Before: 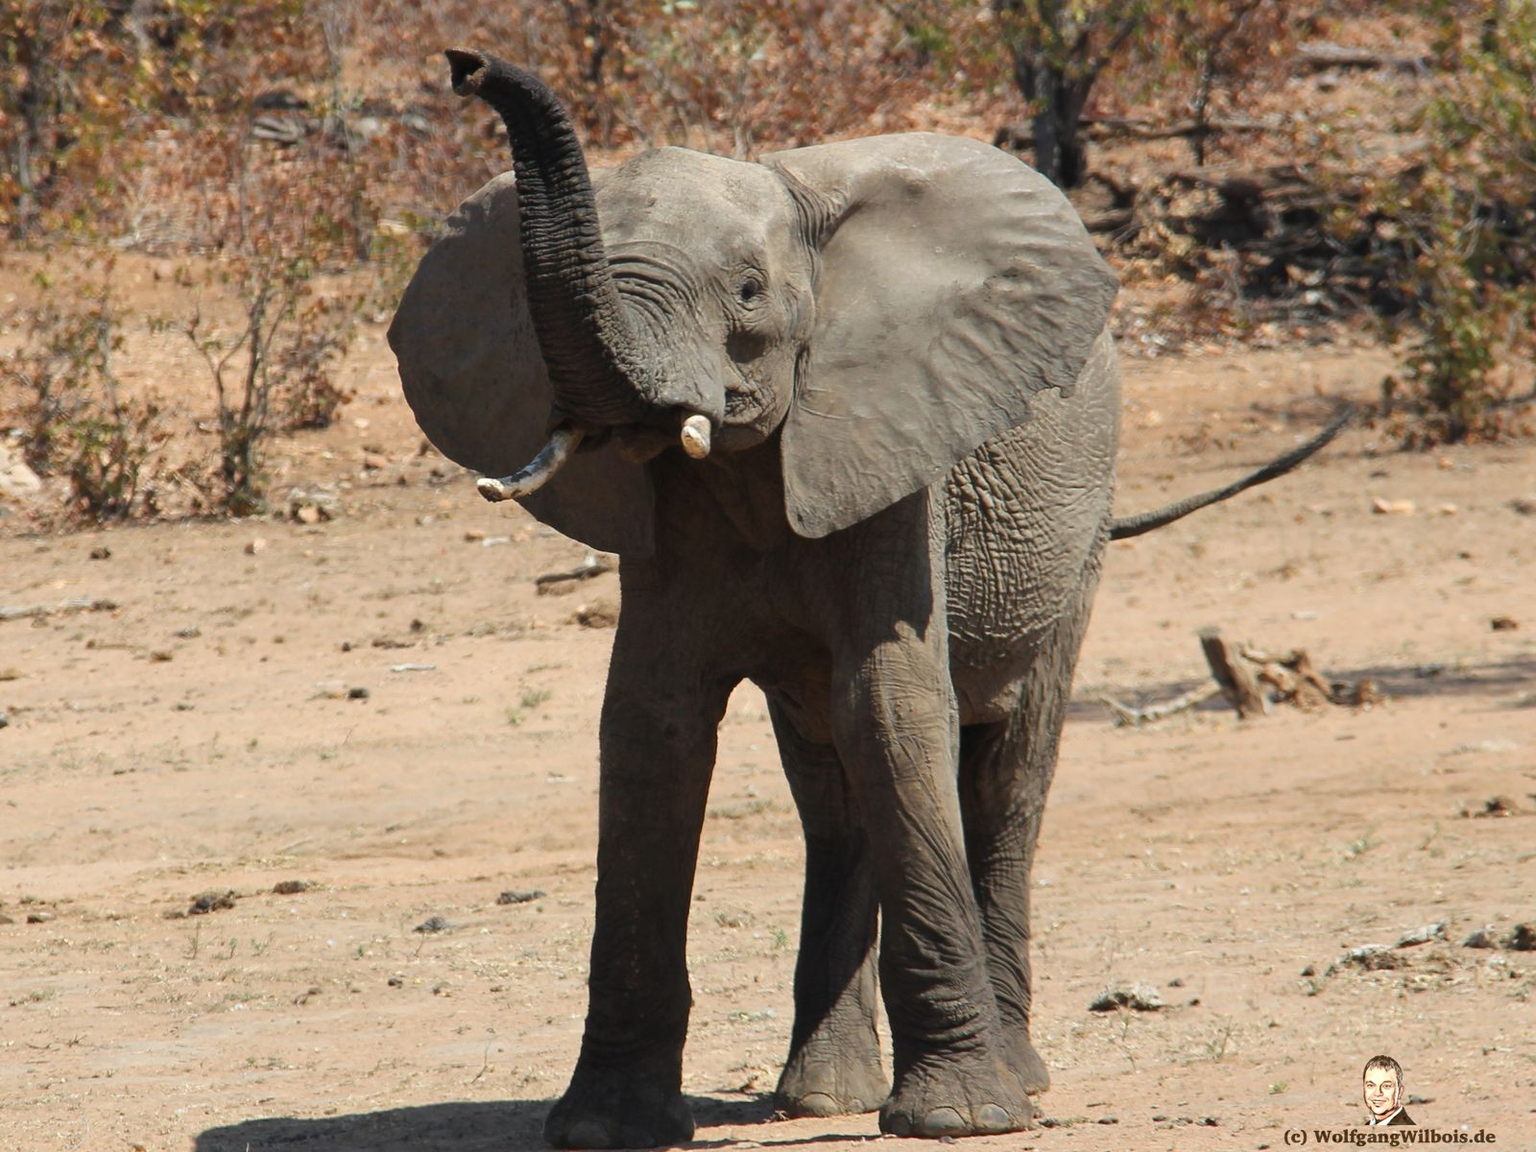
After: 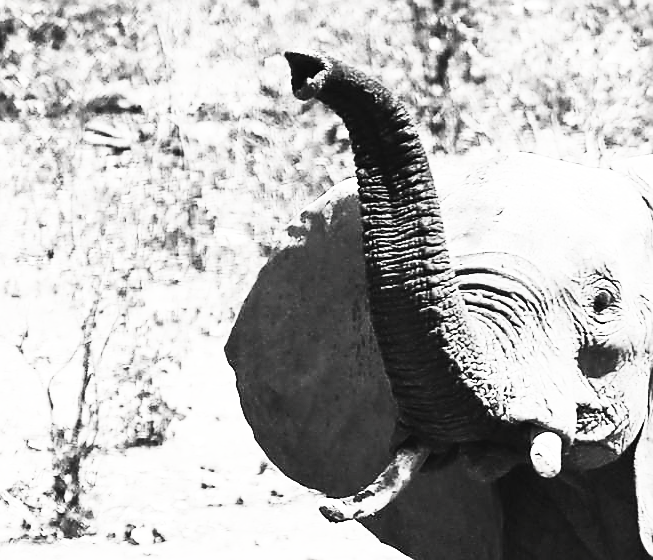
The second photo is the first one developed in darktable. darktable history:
base curve: curves: ch0 [(0, 0) (0.007, 0.004) (0.027, 0.03) (0.046, 0.07) (0.207, 0.54) (0.442, 0.872) (0.673, 0.972) (1, 1)], preserve colors none
crop and rotate: left 11.239%, top 0.075%, right 47.897%, bottom 53.225%
contrast brightness saturation: contrast 0.519, brightness 0.47, saturation -0.984
sharpen: radius 1.375, amount 1.25, threshold 0.666
